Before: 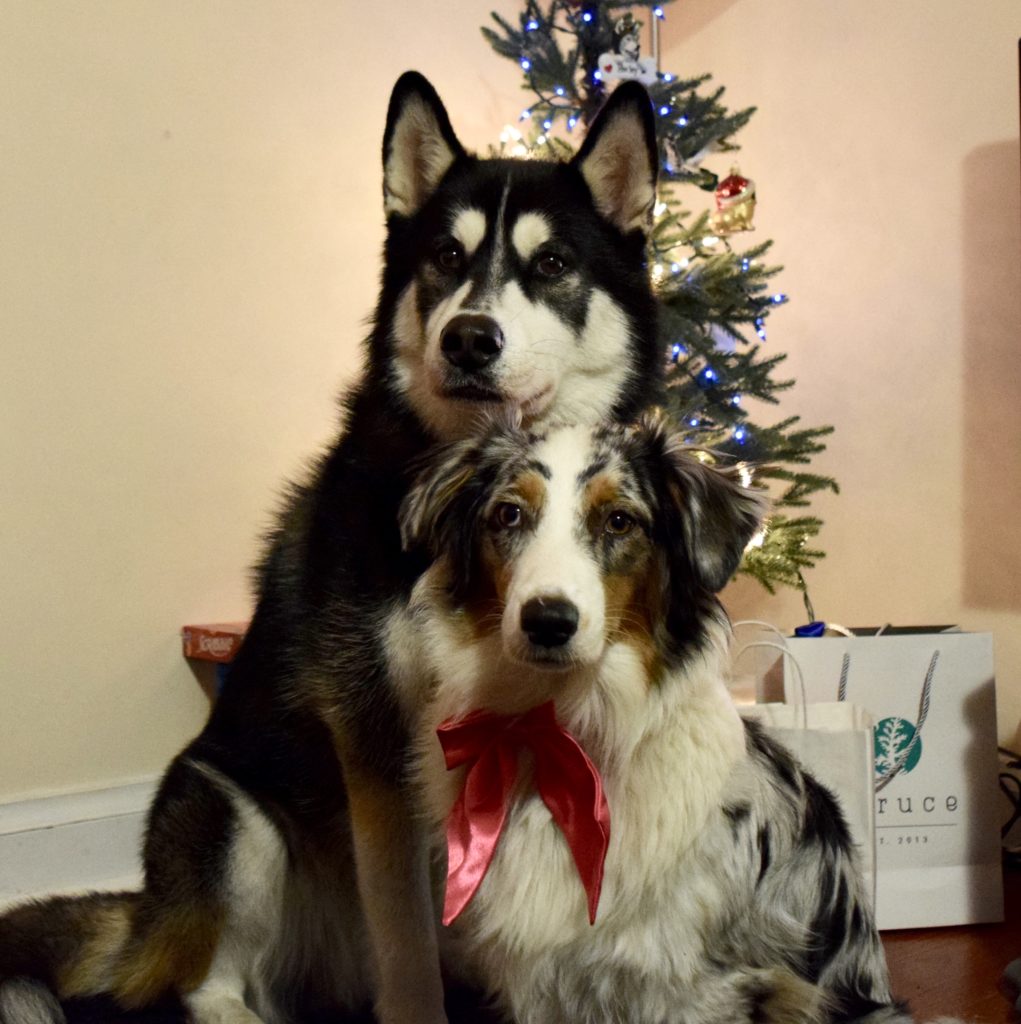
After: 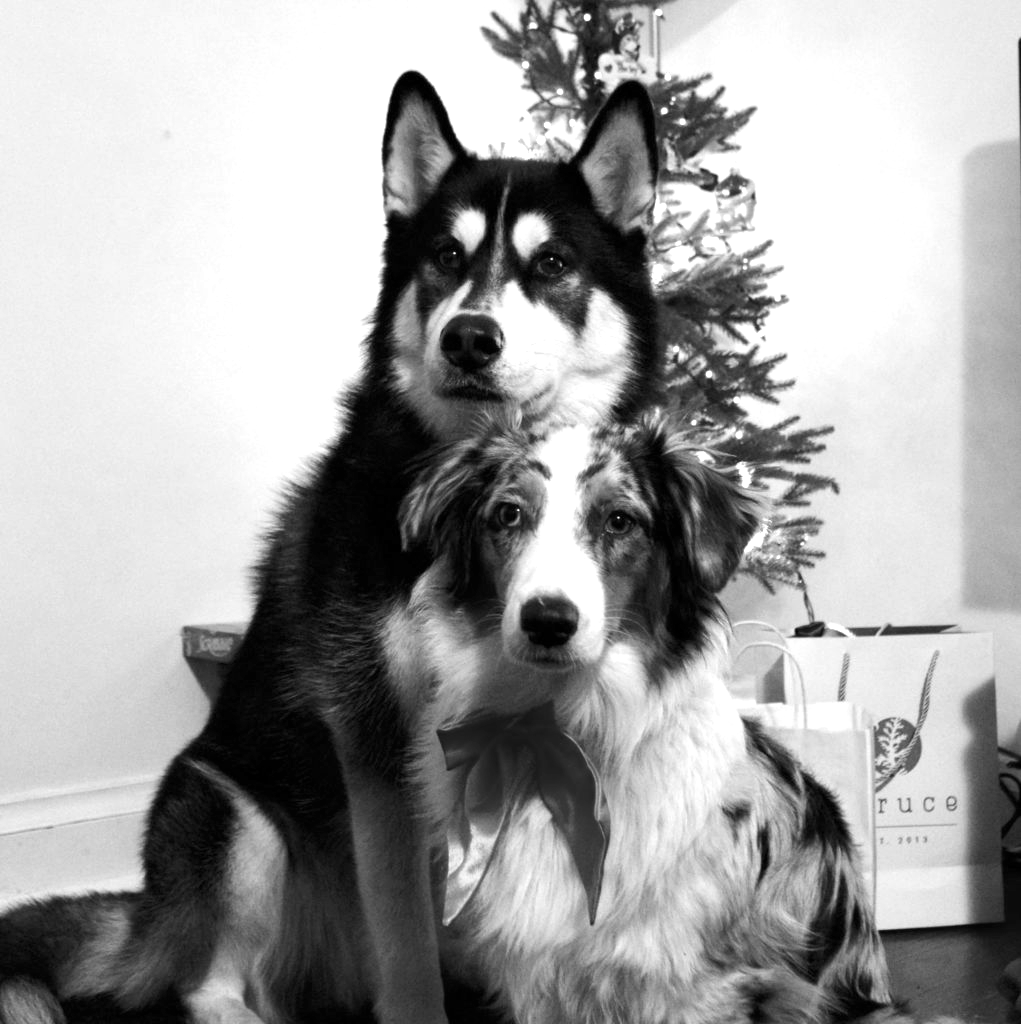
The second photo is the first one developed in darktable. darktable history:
monochrome: size 3.1
exposure: exposure 0.74 EV, compensate highlight preservation false
